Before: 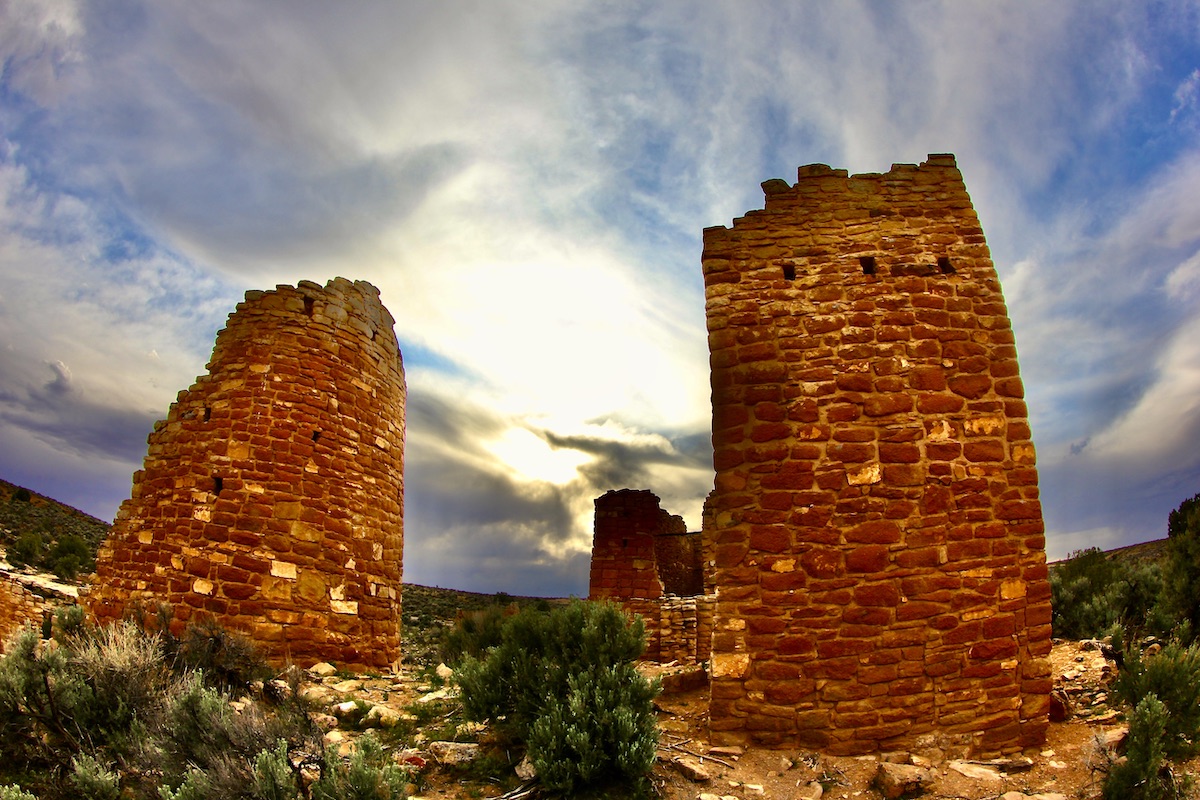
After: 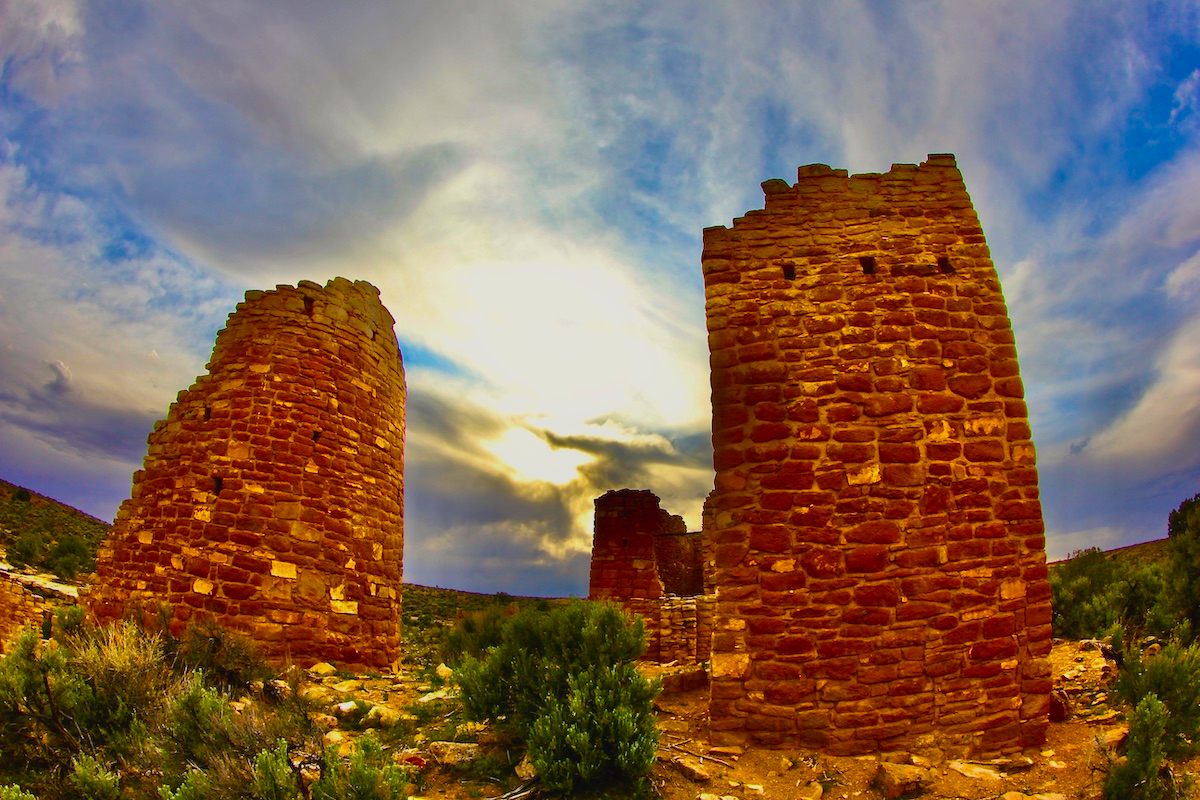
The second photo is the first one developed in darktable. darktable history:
color balance rgb: shadows fall-off 299.329%, white fulcrum 2 EV, highlights fall-off 299.054%, perceptual saturation grading › global saturation 0.067%, perceptual saturation grading › highlights -17.439%, perceptual saturation grading › mid-tones 33.094%, perceptual saturation grading › shadows 50.497%, mask middle-gray fulcrum 99.927%, contrast gray fulcrum 38.342%
exposure: black level correction -0.002, exposure 0.04 EV, compensate highlight preservation false
tone equalizer: -8 EV 0.227 EV, -7 EV 0.433 EV, -6 EV 0.401 EV, -5 EV 0.25 EV, -3 EV -0.279 EV, -2 EV -0.405 EV, -1 EV -0.397 EV, +0 EV -0.263 EV, smoothing diameter 2.07%, edges refinement/feathering 15.82, mask exposure compensation -1.57 EV, filter diffusion 5
